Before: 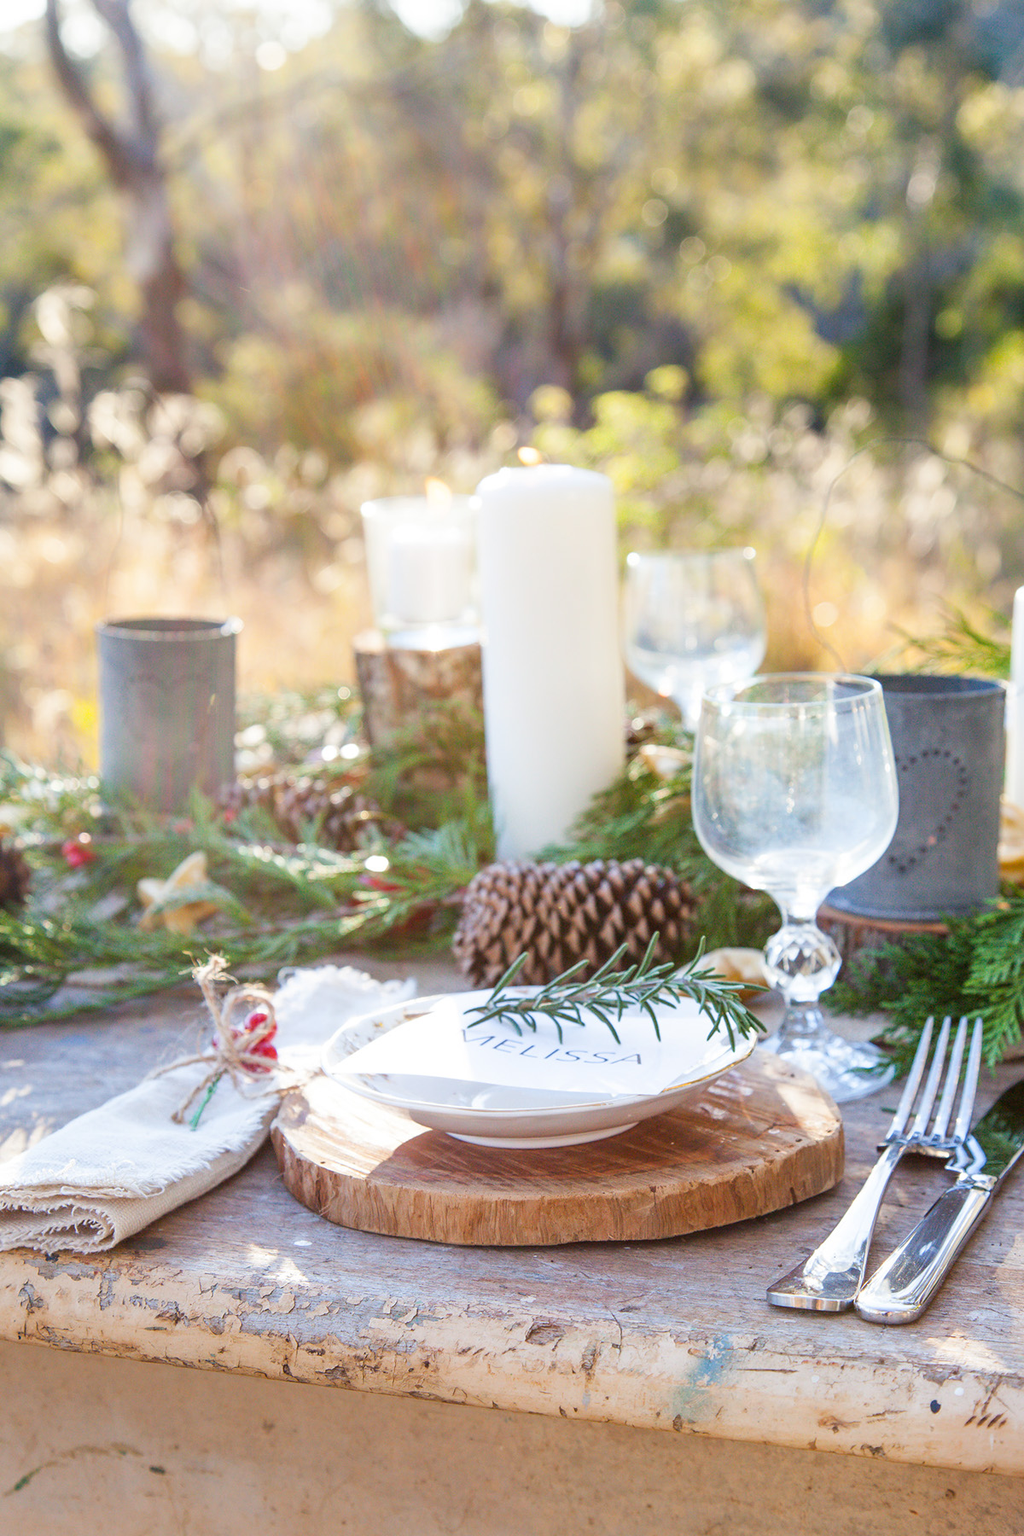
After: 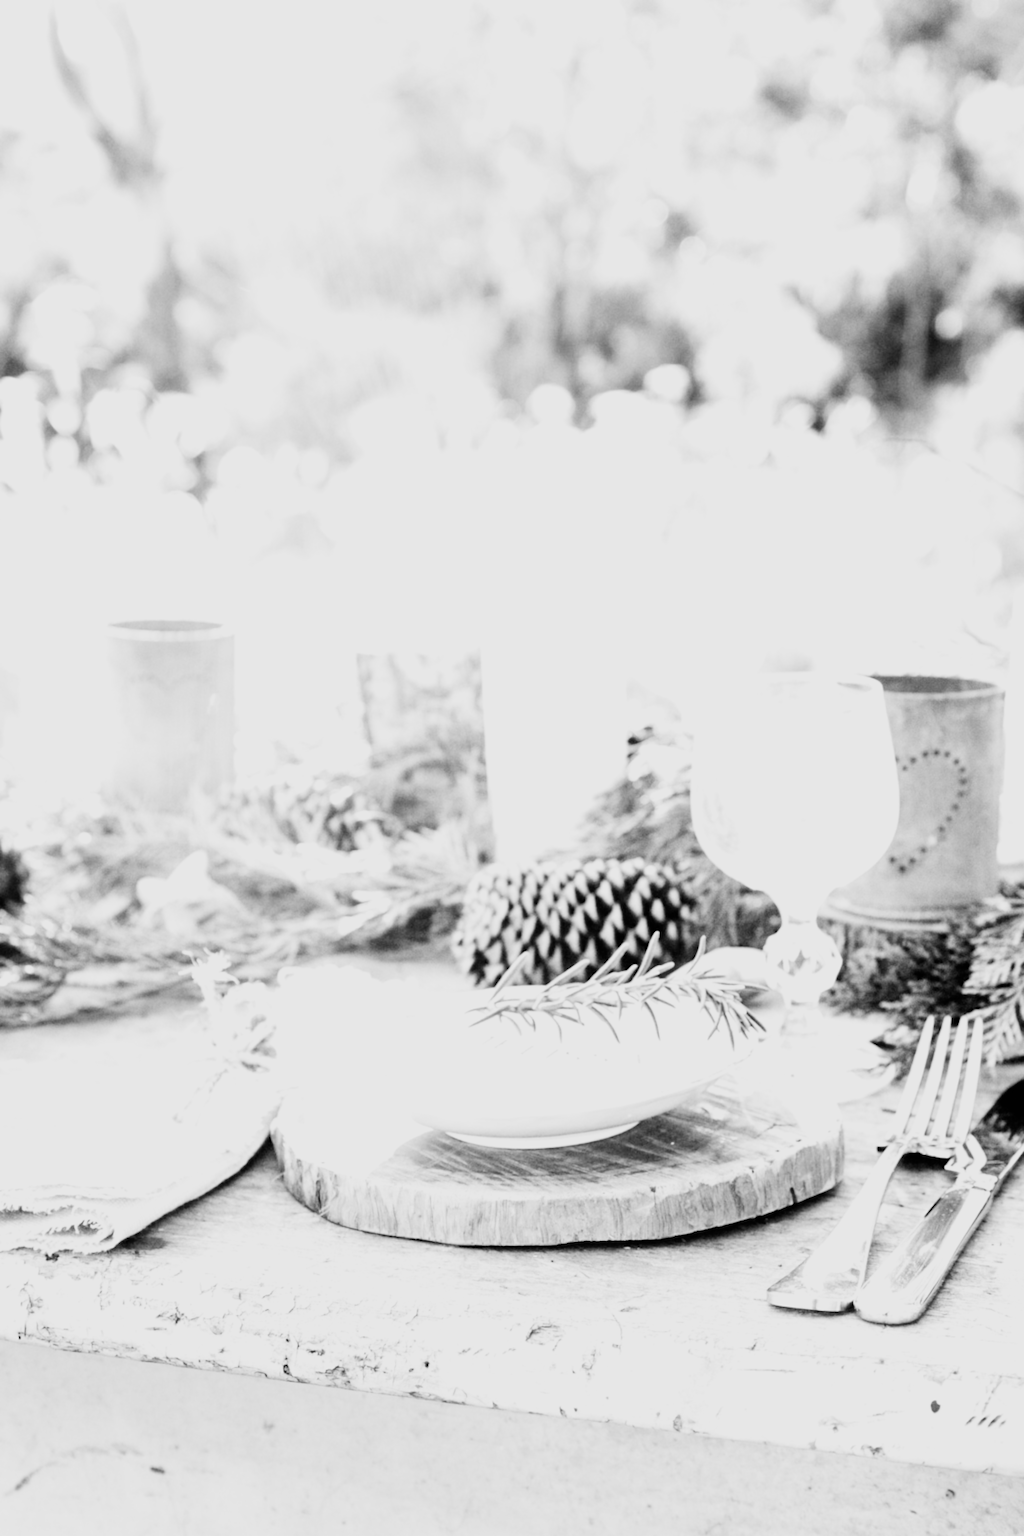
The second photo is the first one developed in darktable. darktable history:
exposure: black level correction 0.001, exposure 1.3 EV, compensate highlight preservation false
filmic rgb: black relative exposure -5 EV, hardness 2.88, contrast 1.4, highlights saturation mix -30%
lowpass: radius 0.76, contrast 1.56, saturation 0, unbound 0
